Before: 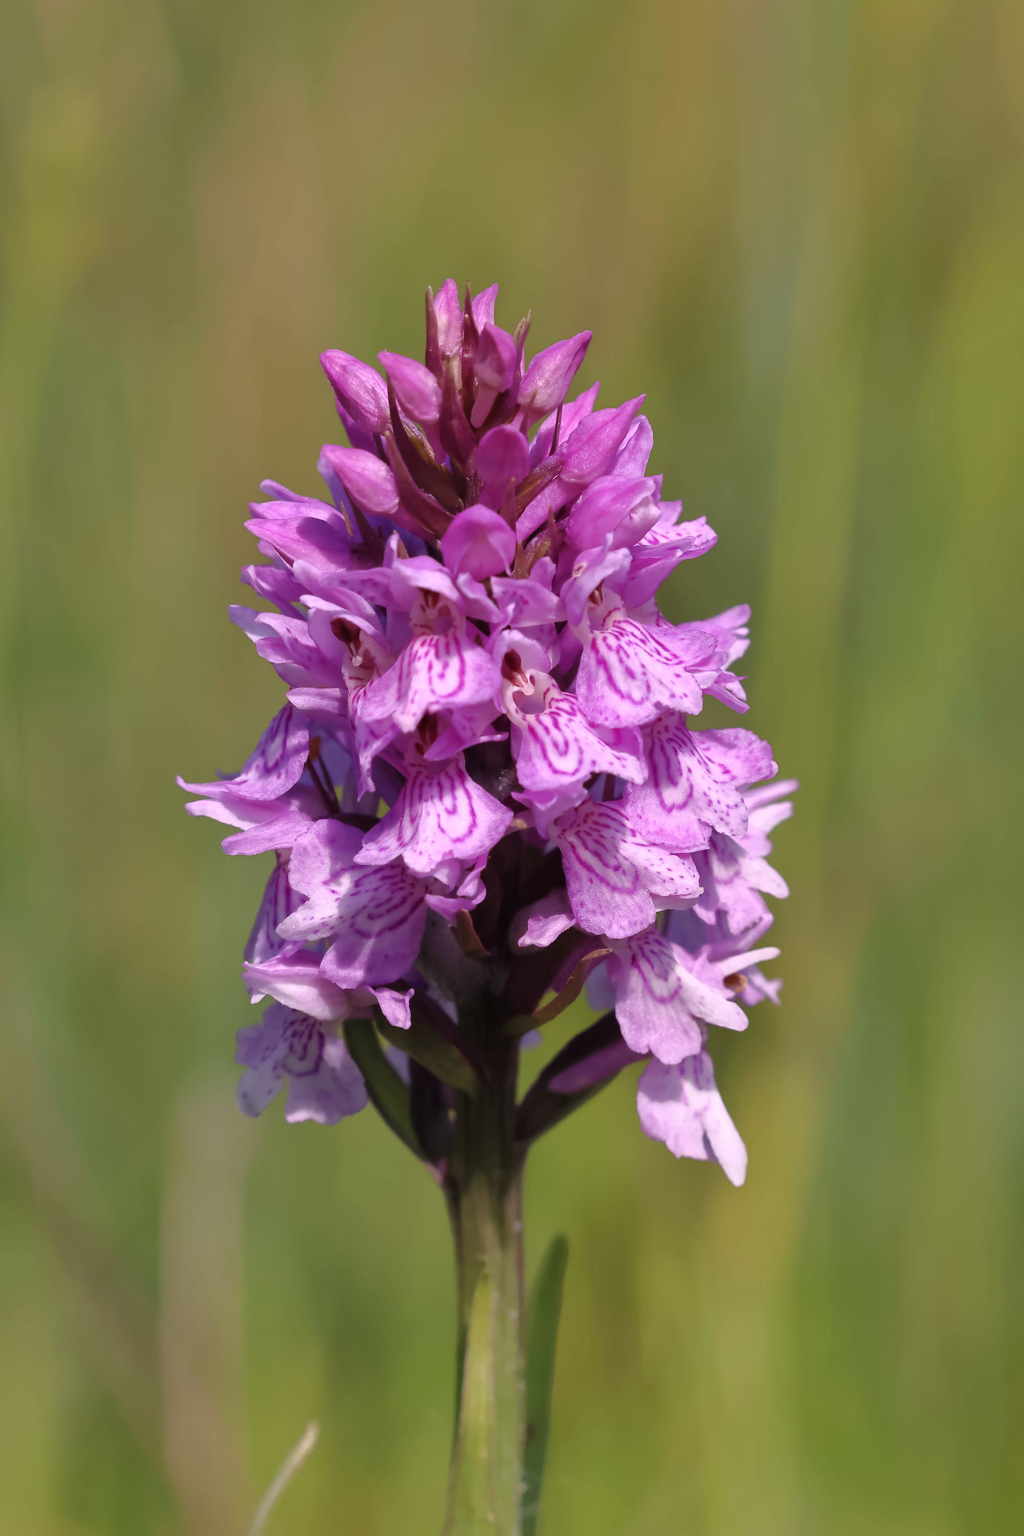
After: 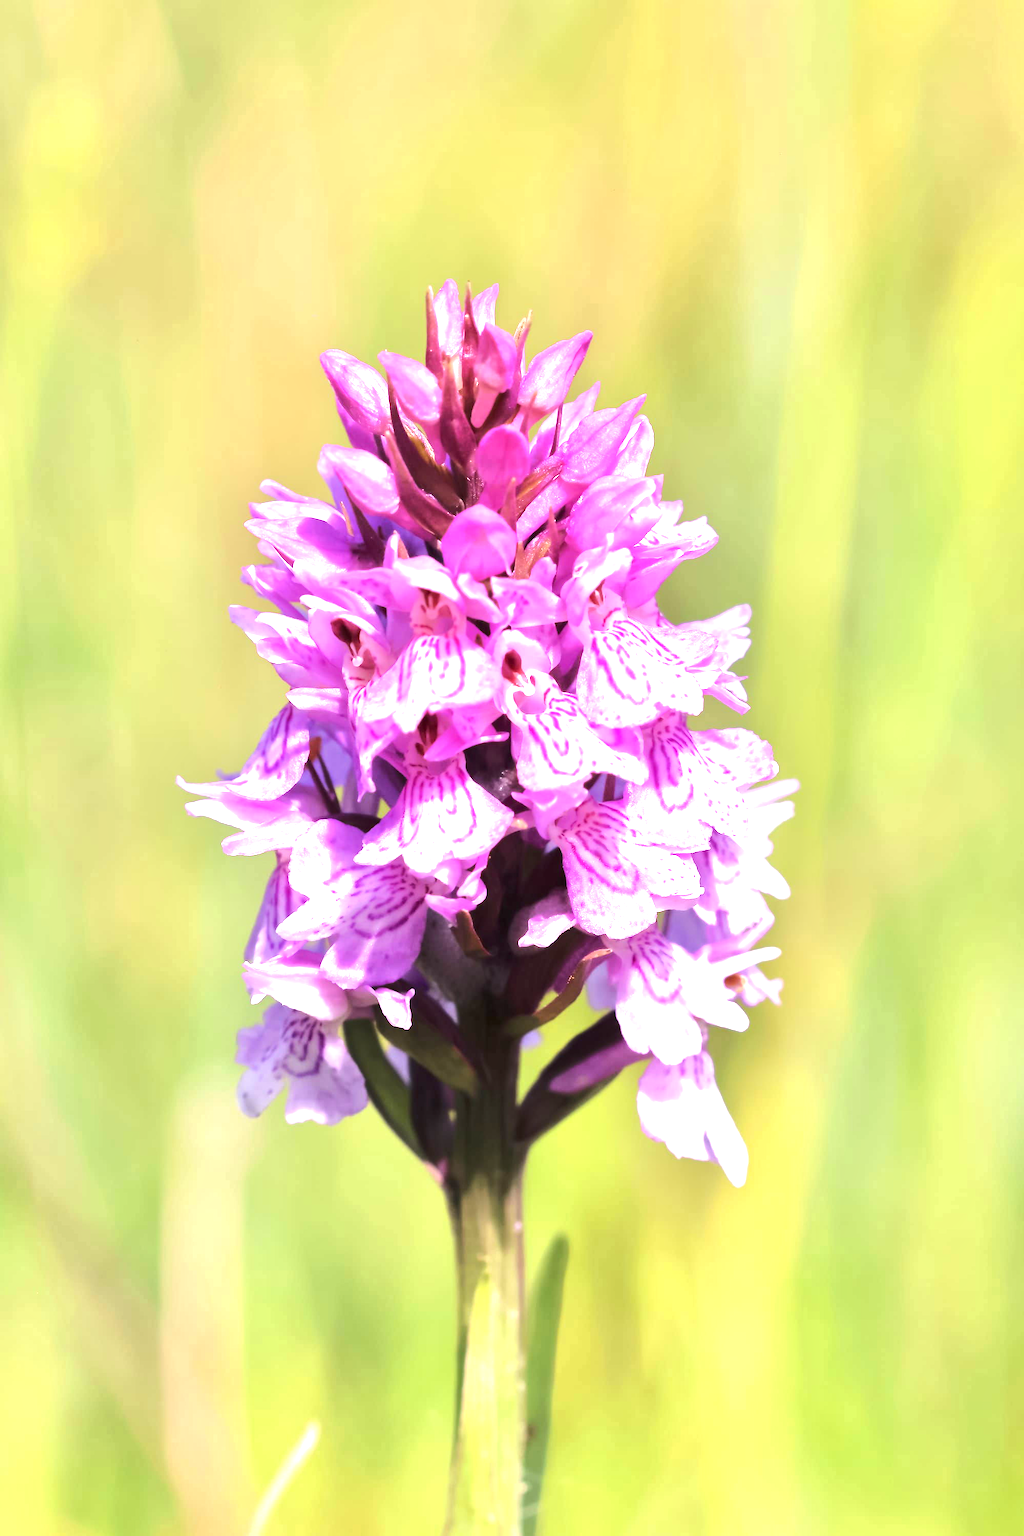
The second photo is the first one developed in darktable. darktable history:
exposure: black level correction 0.001, exposure 1.399 EV, compensate exposure bias true, compensate highlight preservation false
tone equalizer: -8 EV 0.001 EV, -7 EV -0.003 EV, -6 EV 0.002 EV, -5 EV -0.045 EV, -4 EV -0.132 EV, -3 EV -0.154 EV, -2 EV 0.236 EV, -1 EV 0.723 EV, +0 EV 0.5 EV
